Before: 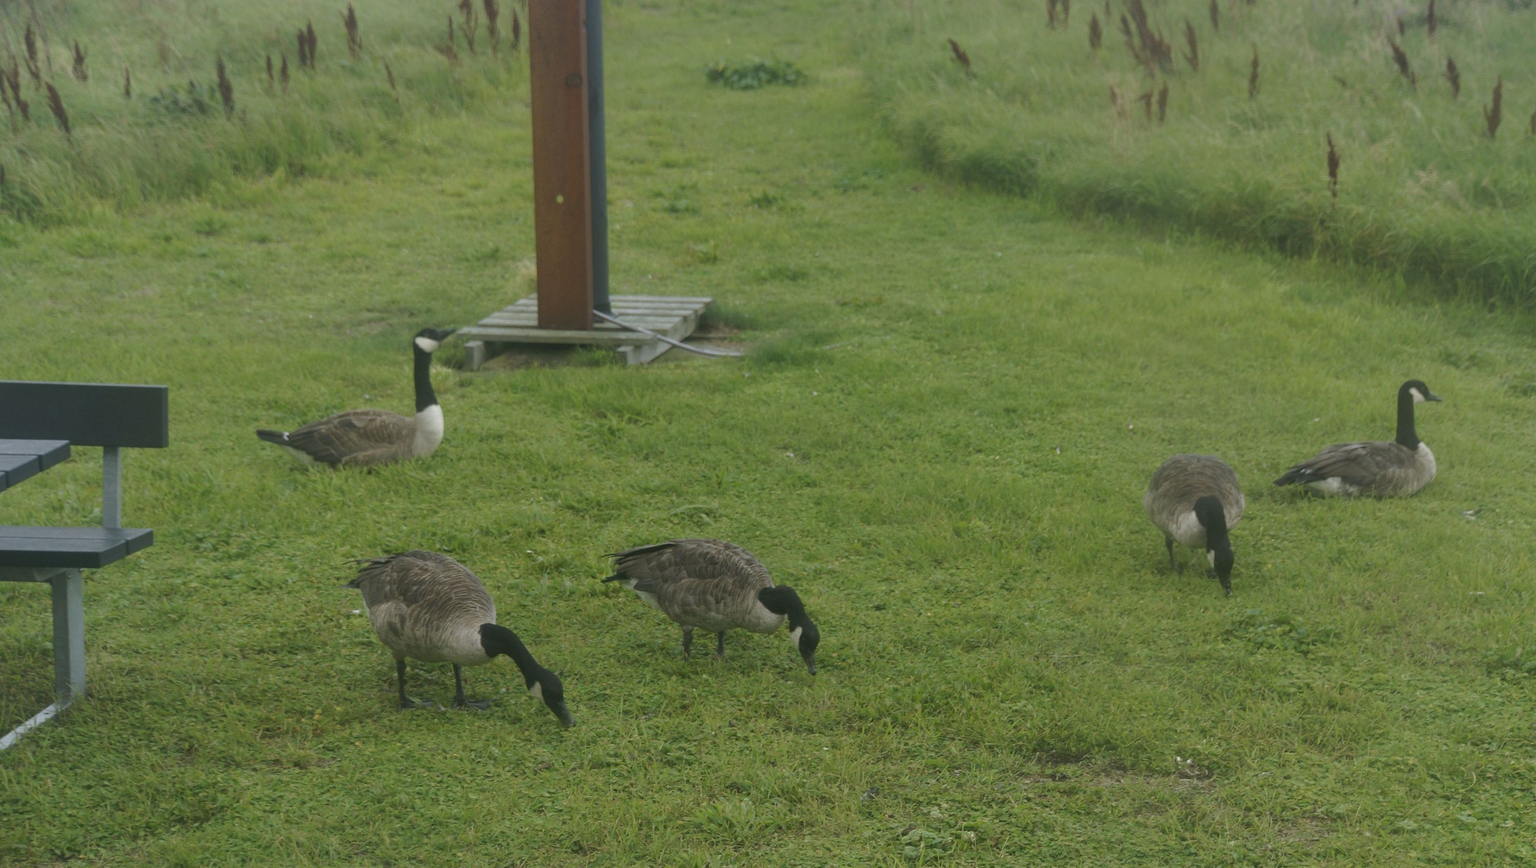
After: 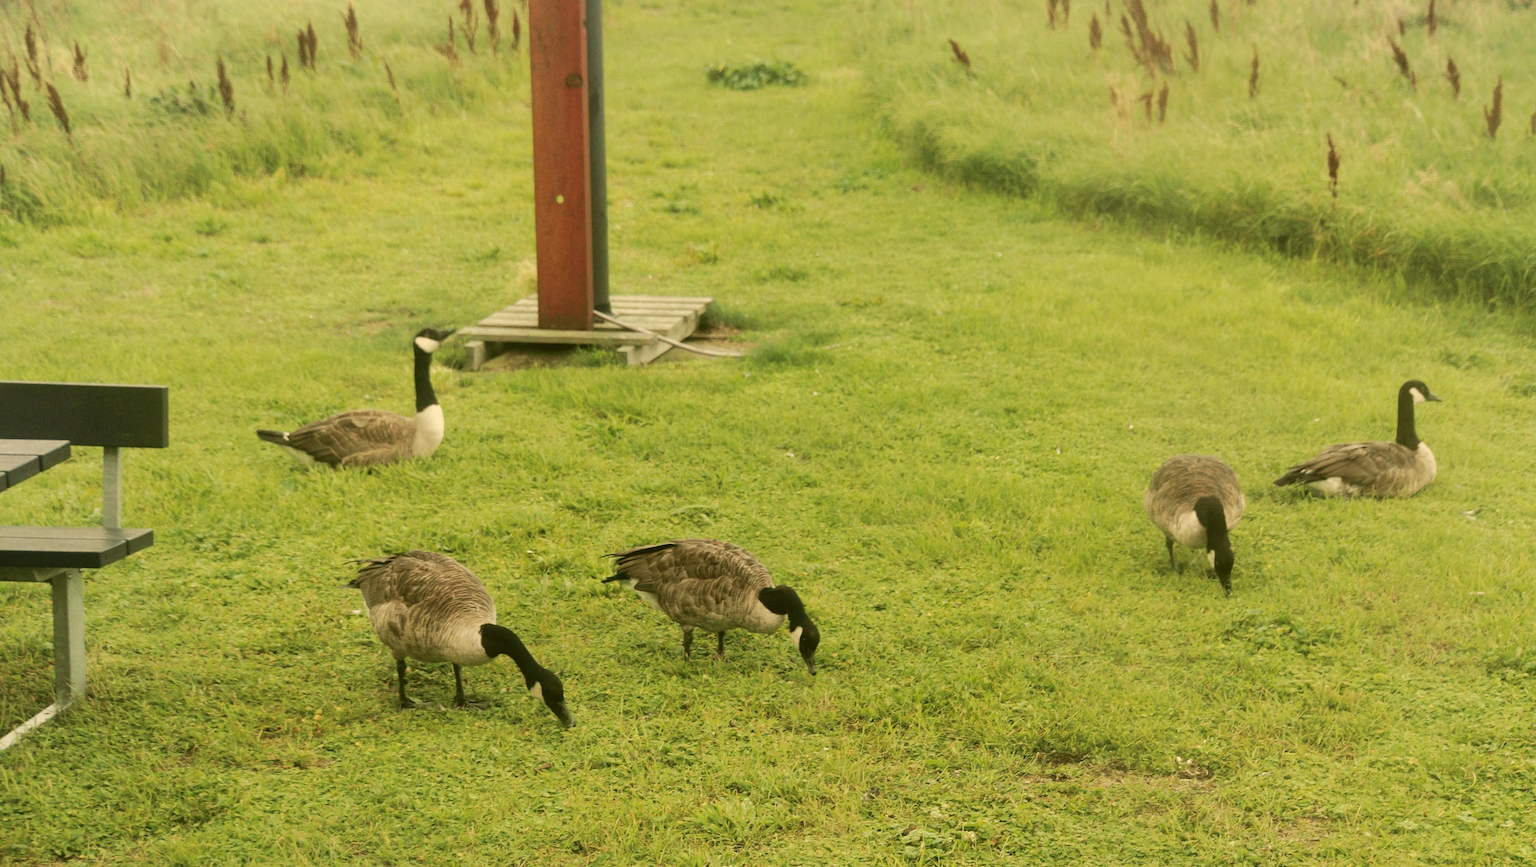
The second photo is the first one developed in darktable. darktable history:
white balance: red 1.138, green 0.996, blue 0.812
tone curve: curves: ch0 [(0, 0.021) (0.049, 0.044) (0.152, 0.14) (0.328, 0.377) (0.473, 0.543) (0.641, 0.705) (0.85, 0.894) (1, 0.969)]; ch1 [(0, 0) (0.302, 0.331) (0.427, 0.433) (0.472, 0.47) (0.502, 0.503) (0.527, 0.524) (0.564, 0.591) (0.602, 0.632) (0.677, 0.701) (0.859, 0.885) (1, 1)]; ch2 [(0, 0) (0.33, 0.301) (0.447, 0.44) (0.487, 0.496) (0.502, 0.516) (0.535, 0.563) (0.565, 0.6) (0.618, 0.629) (1, 1)], color space Lab, independent channels, preserve colors none
base curve: curves: ch0 [(0, 0) (0.032, 0.025) (0.121, 0.166) (0.206, 0.329) (0.605, 0.79) (1, 1)], preserve colors none
